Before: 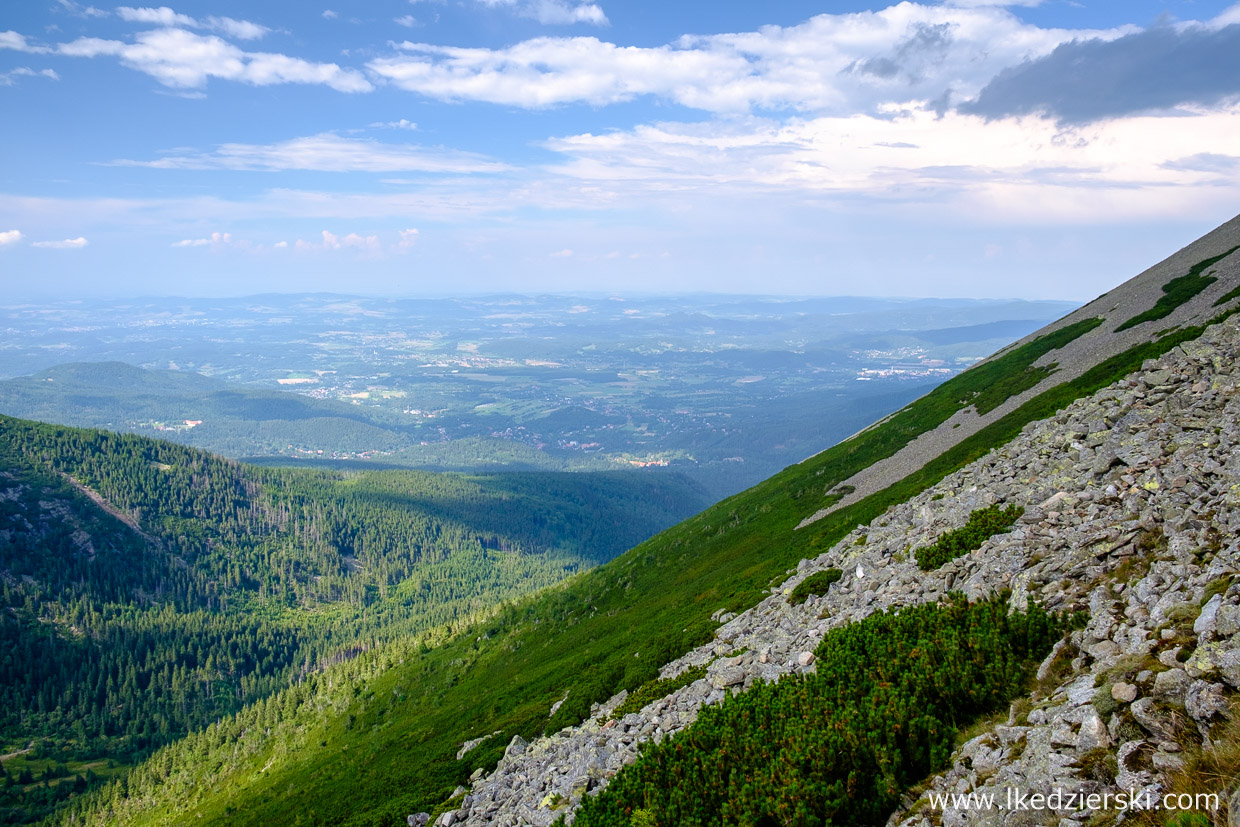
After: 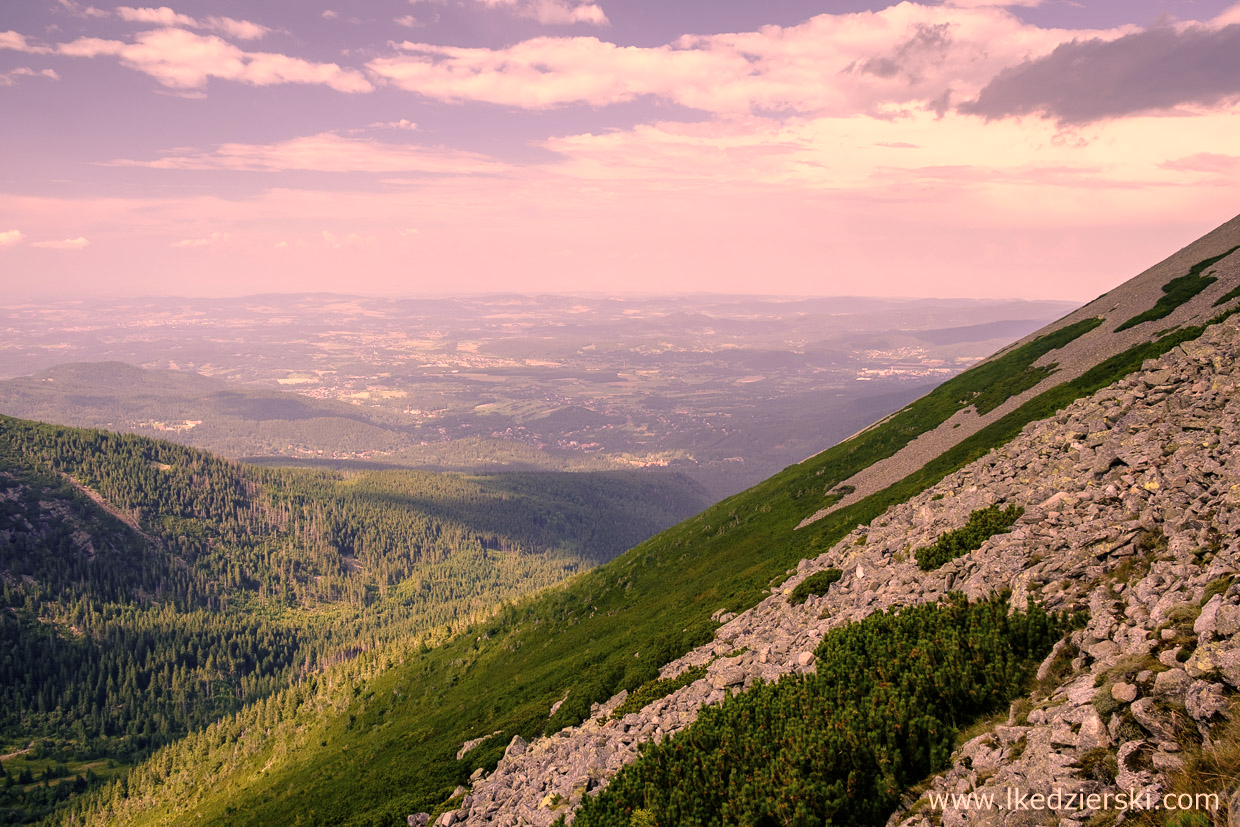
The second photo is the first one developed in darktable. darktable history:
color correction: highlights a* 39.68, highlights b* 39.74, saturation 0.688
